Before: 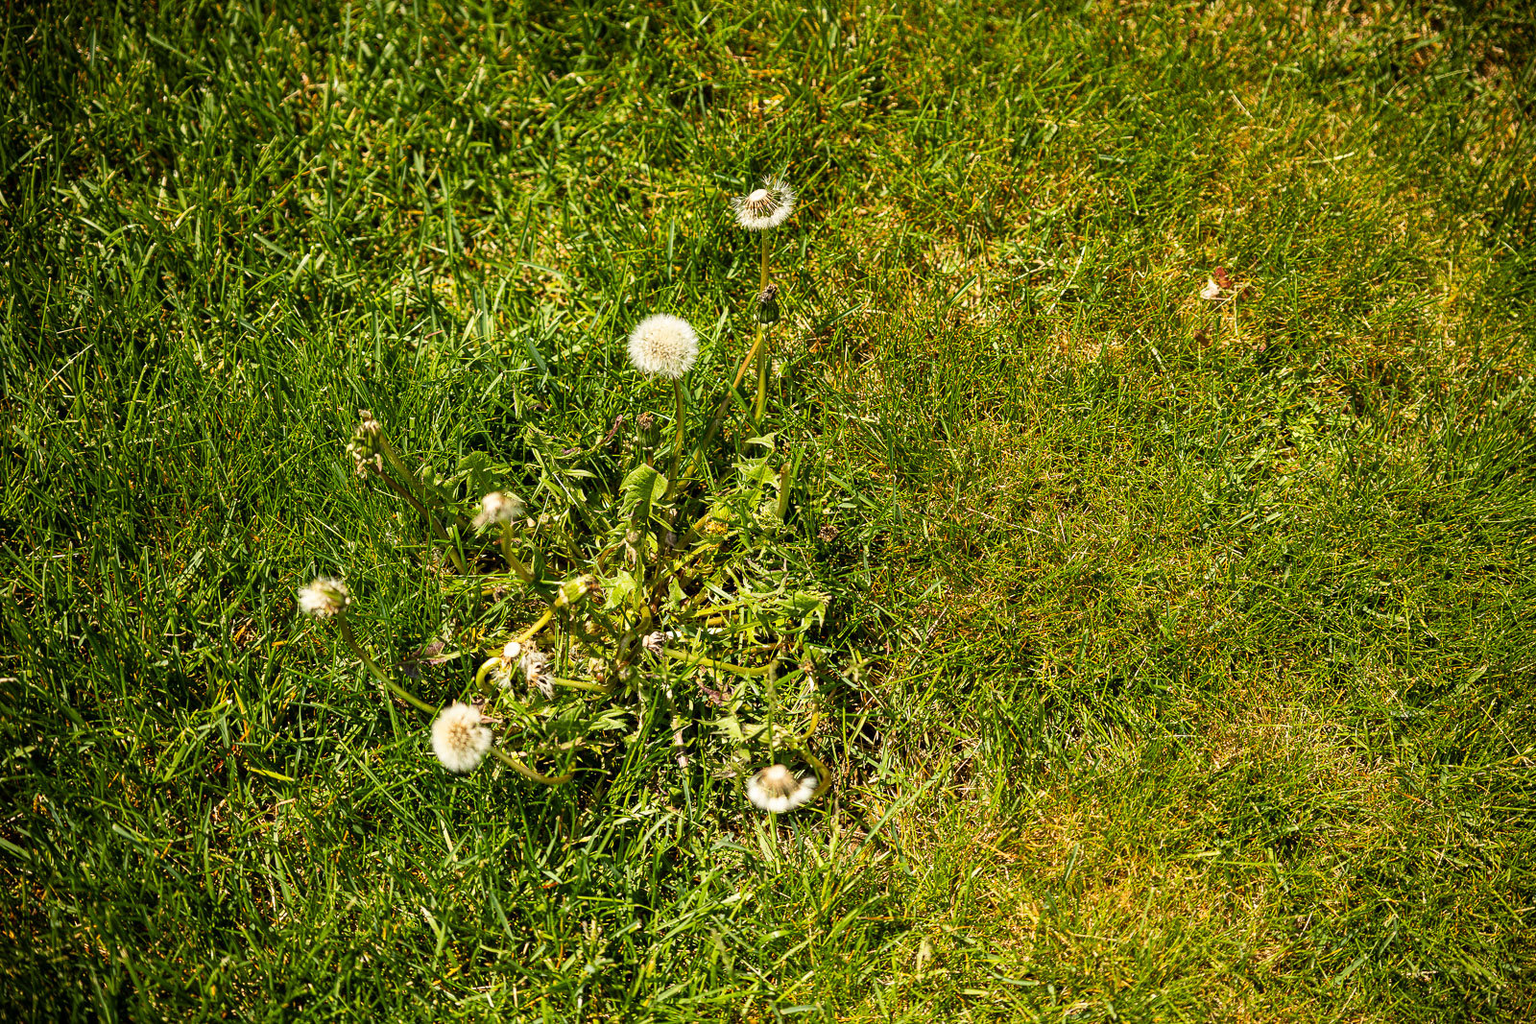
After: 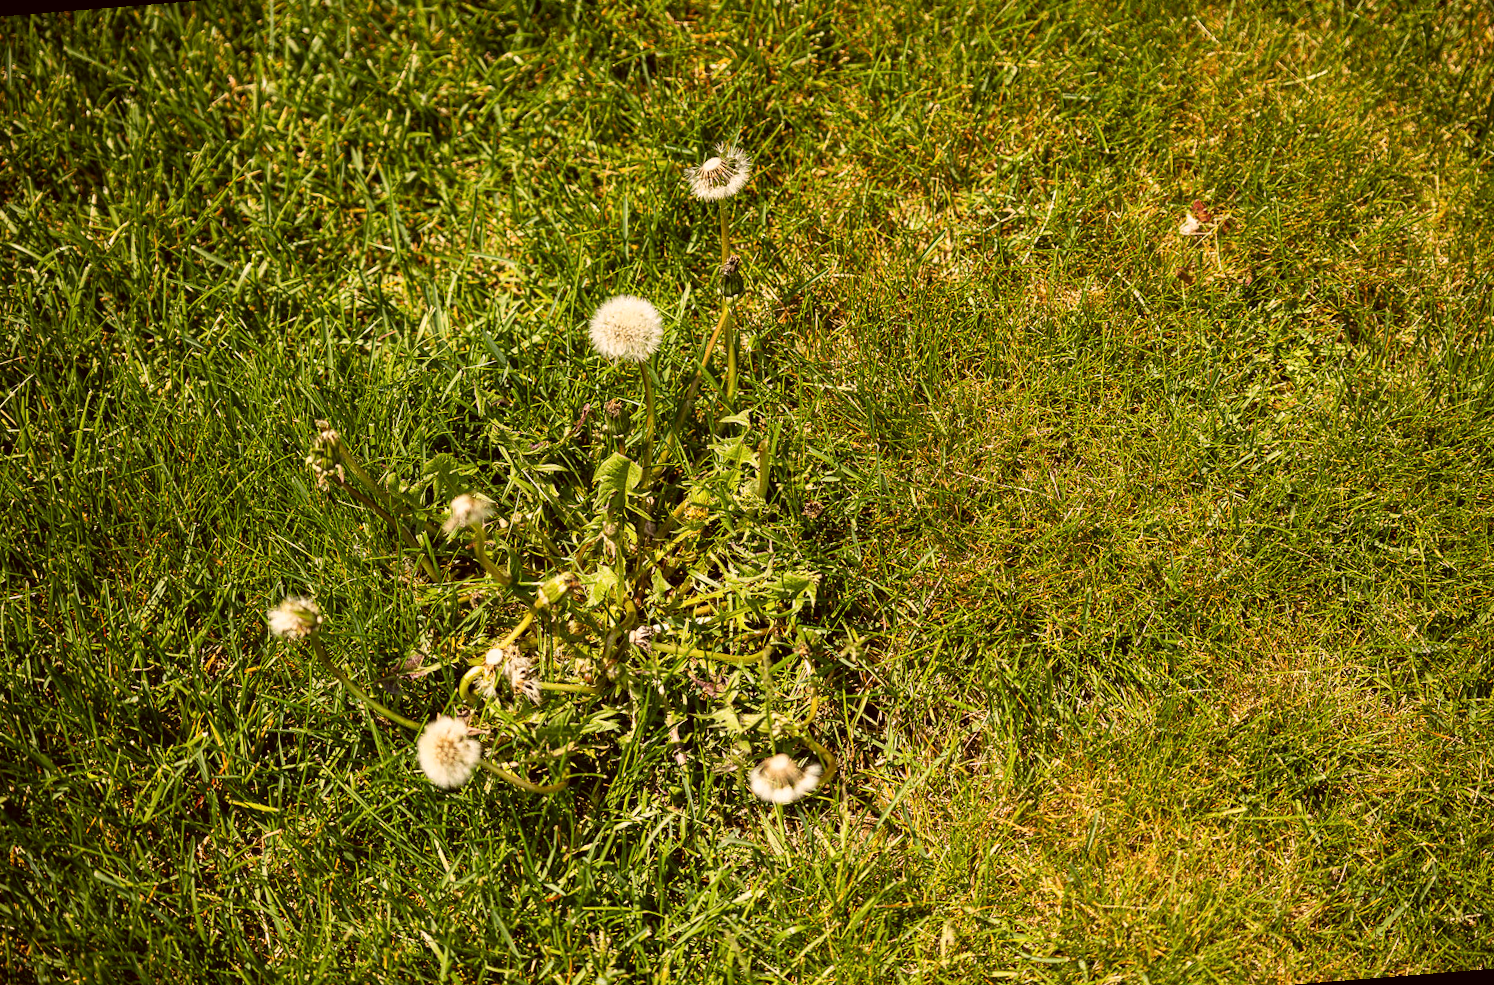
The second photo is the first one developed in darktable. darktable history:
rotate and perspective: rotation -4.57°, crop left 0.054, crop right 0.944, crop top 0.087, crop bottom 0.914
color correction: highlights a* 6.27, highlights b* 8.19, shadows a* 5.94, shadows b* 7.23, saturation 0.9
